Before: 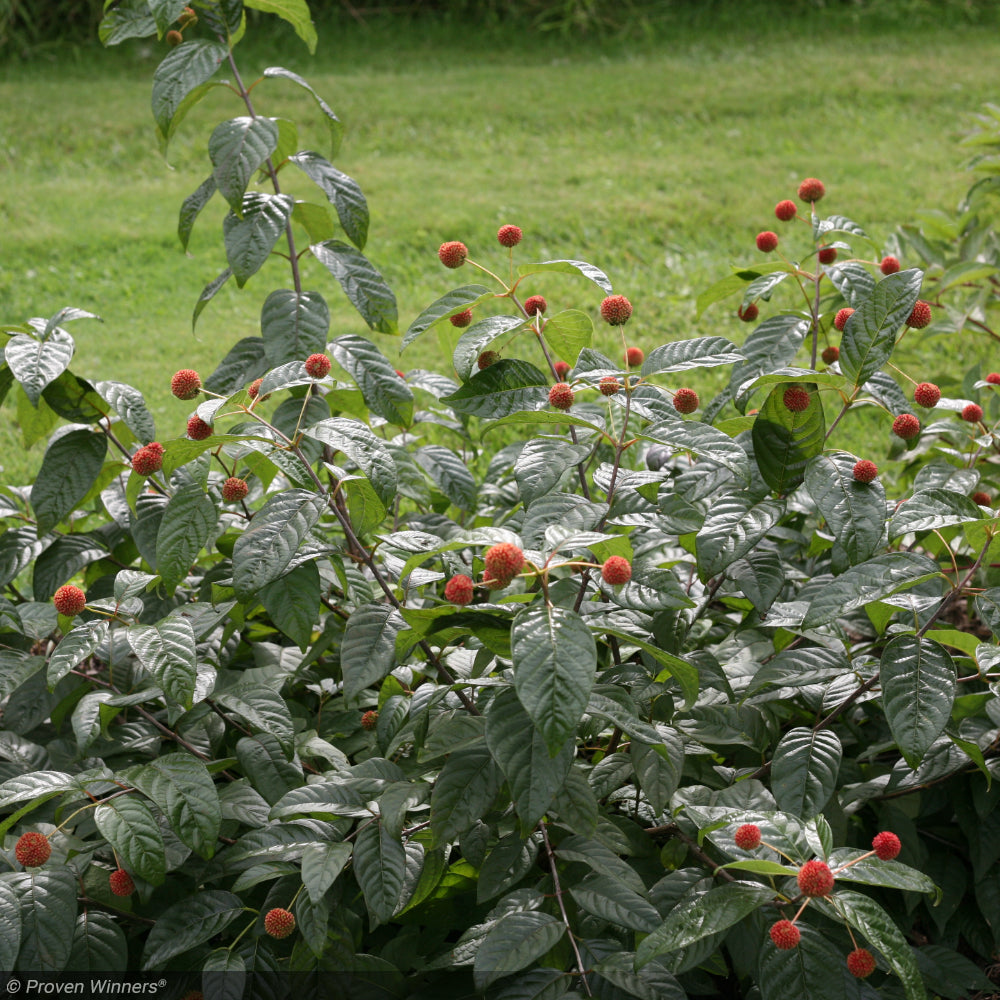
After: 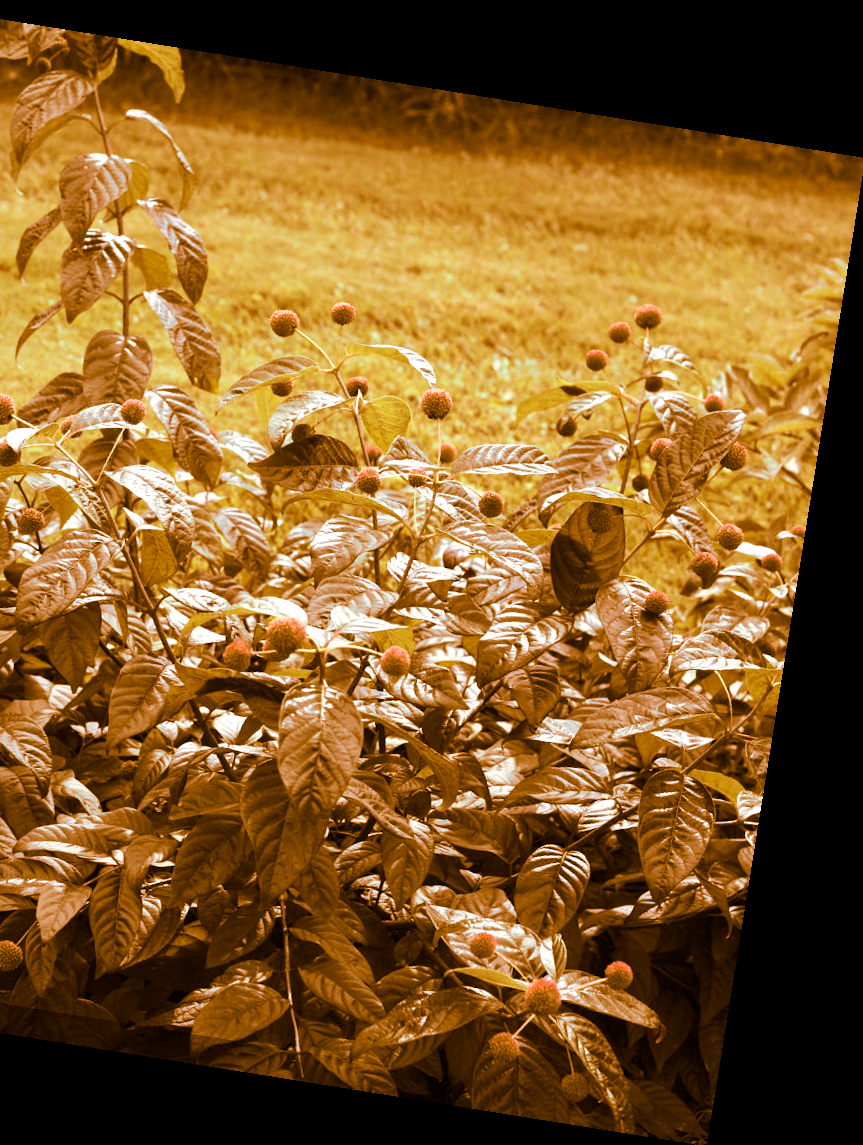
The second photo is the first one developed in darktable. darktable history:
exposure: exposure 0.564 EV, compensate highlight preservation false
rotate and perspective: rotation 9.12°, automatic cropping off
contrast brightness saturation: contrast 0.14
crop and rotate: left 24.6%
split-toning: shadows › hue 26°, shadows › saturation 0.92, highlights › hue 40°, highlights › saturation 0.92, balance -63, compress 0%
